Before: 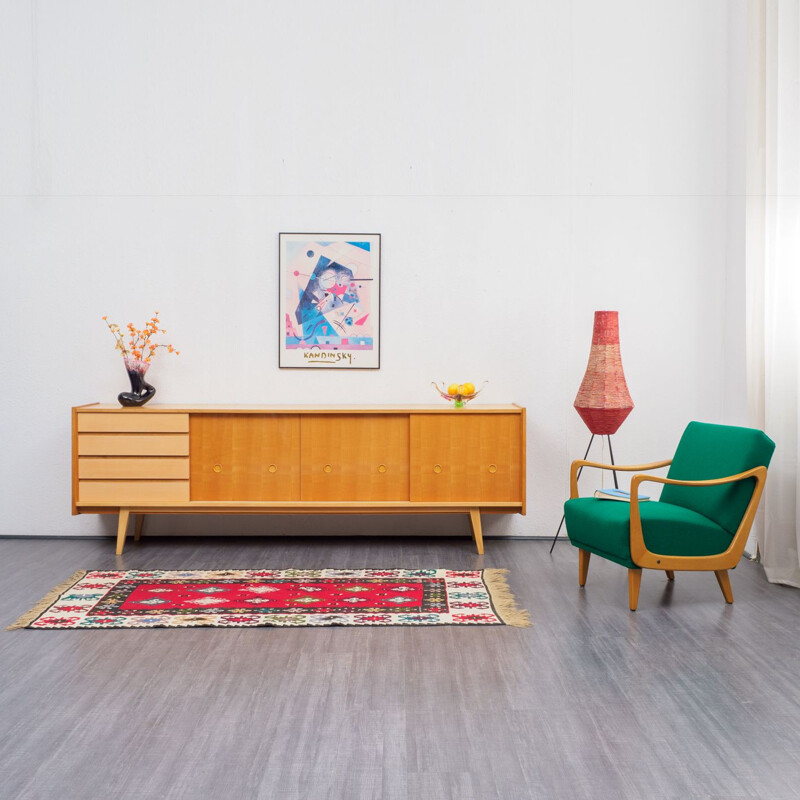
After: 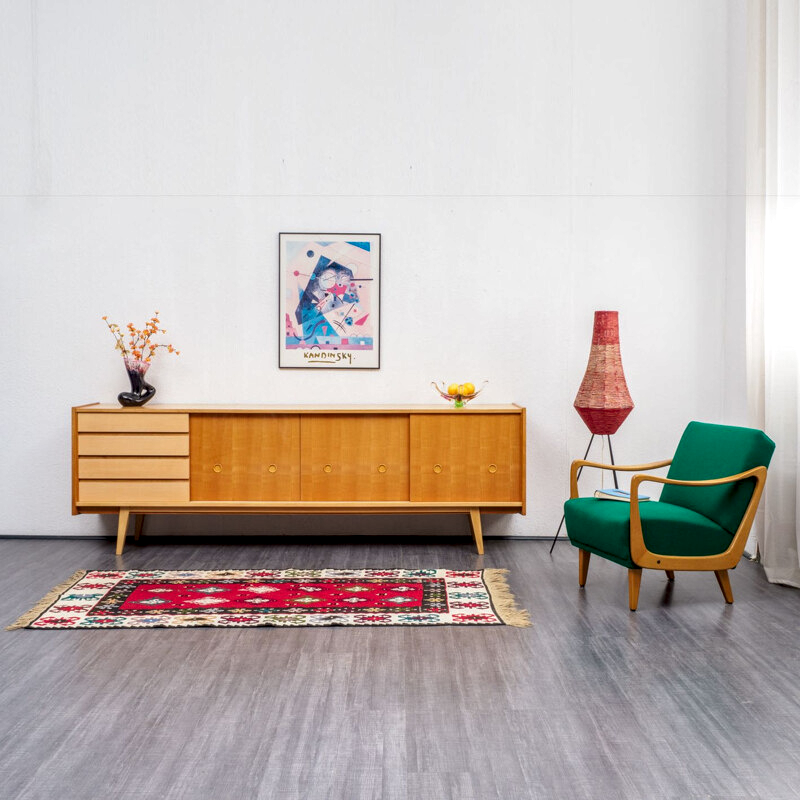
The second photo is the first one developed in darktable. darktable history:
local contrast: detail 153%
